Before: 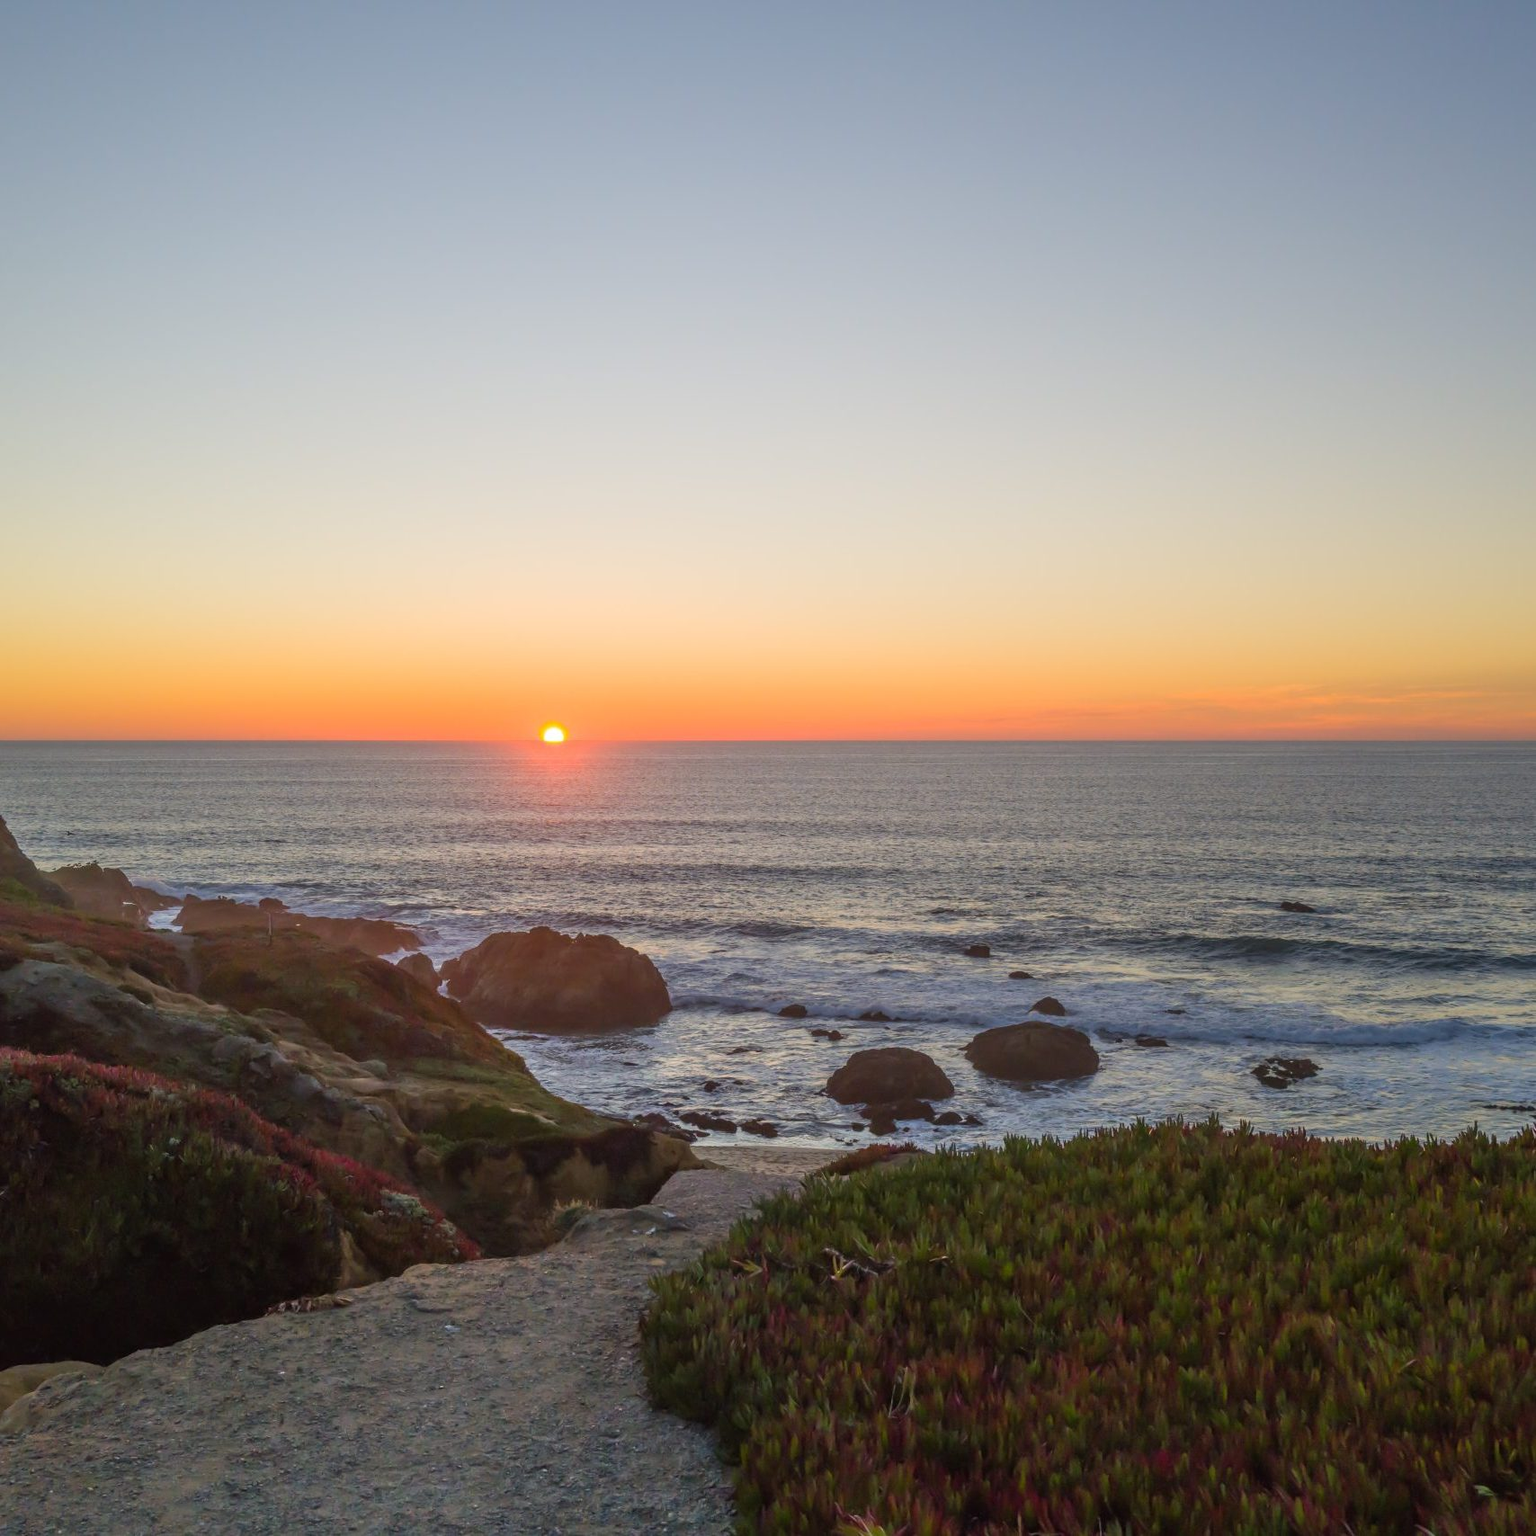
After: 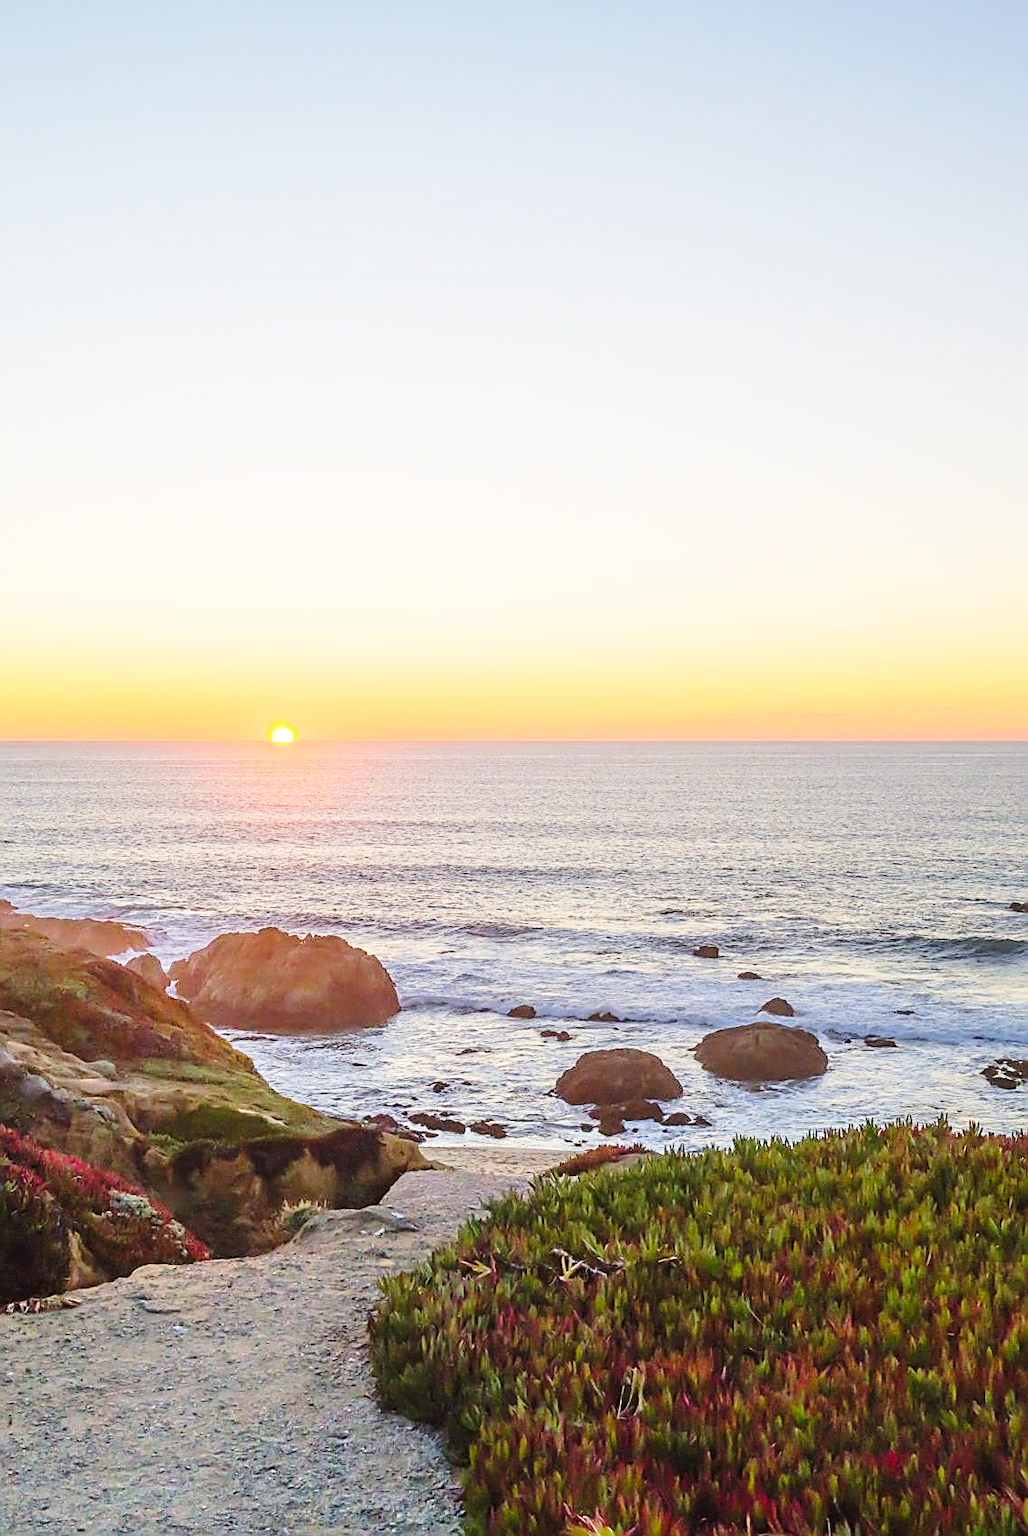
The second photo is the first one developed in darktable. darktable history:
tone equalizer: -8 EV 0.968 EV, -7 EV 1.02 EV, -6 EV 0.984 EV, -5 EV 0.967 EV, -4 EV 1.02 EV, -3 EV 0.72 EV, -2 EV 0.517 EV, -1 EV 0.239 EV, edges refinement/feathering 500, mask exposure compensation -1.24 EV, preserve details no
sharpen: amount 0.892
base curve: curves: ch0 [(0, 0) (0.028, 0.03) (0.121, 0.232) (0.46, 0.748) (0.859, 0.968) (1, 1)], preserve colors none
crop and rotate: left 17.684%, right 15.367%
